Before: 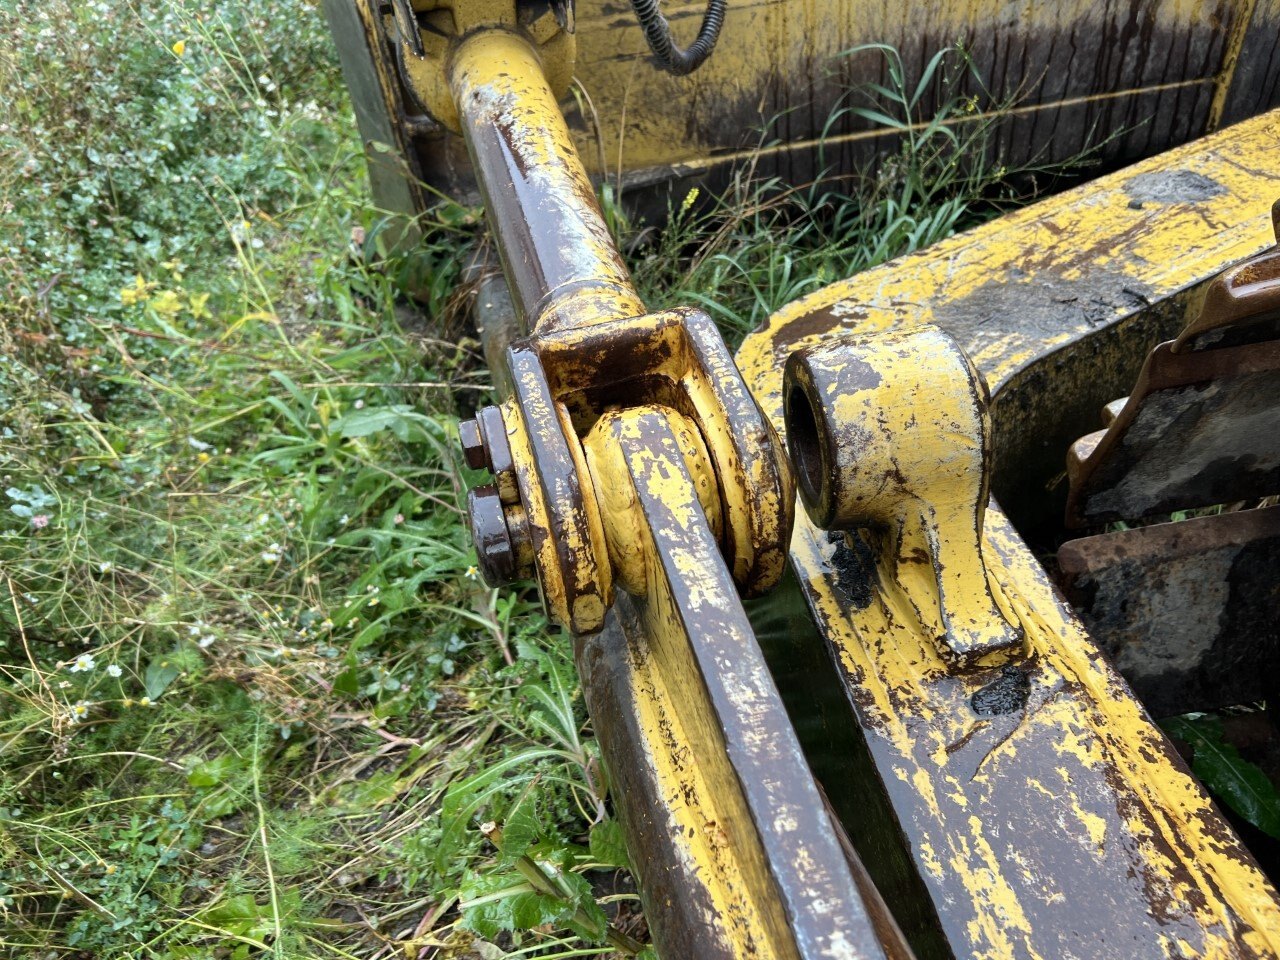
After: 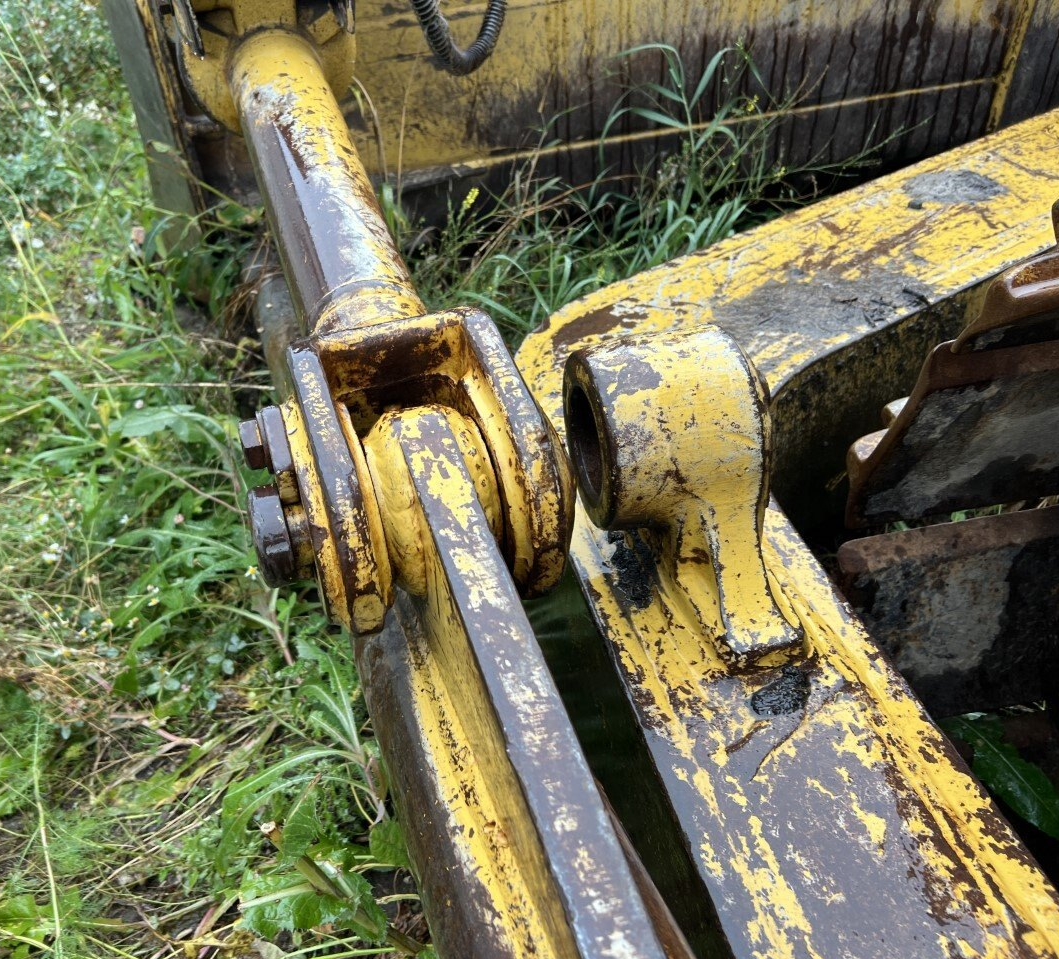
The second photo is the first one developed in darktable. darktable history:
crop: left 17.247%, bottom 0.04%
